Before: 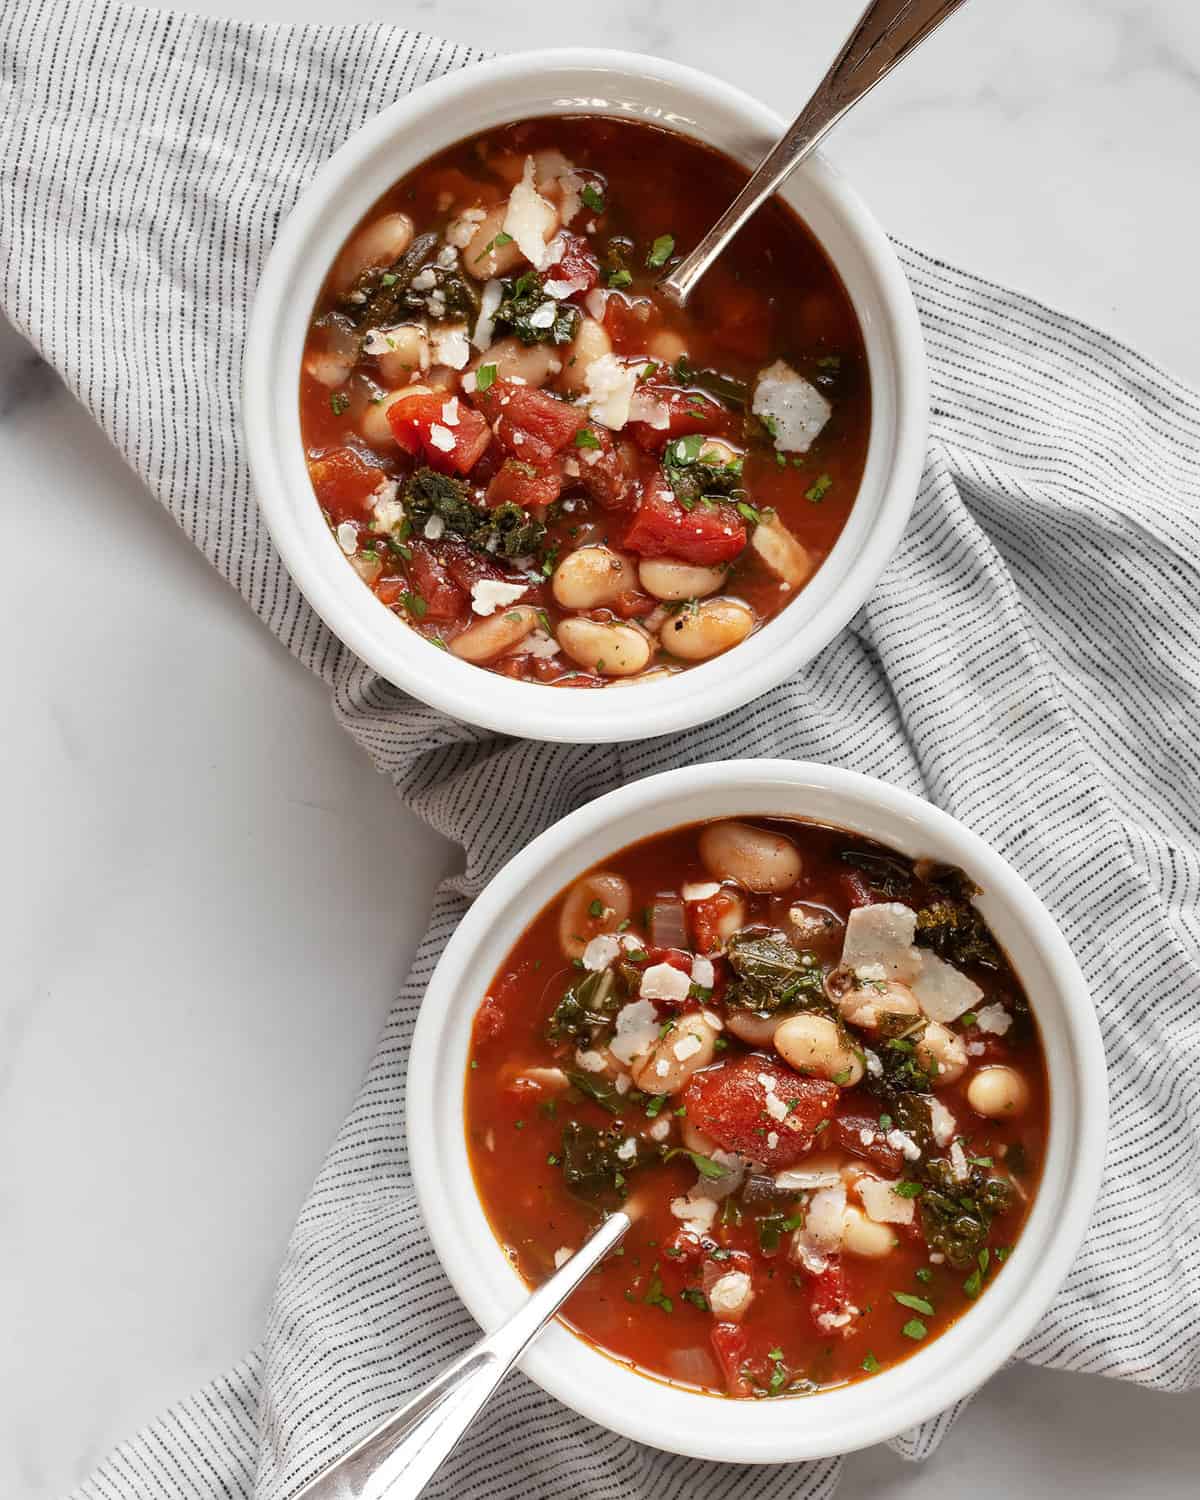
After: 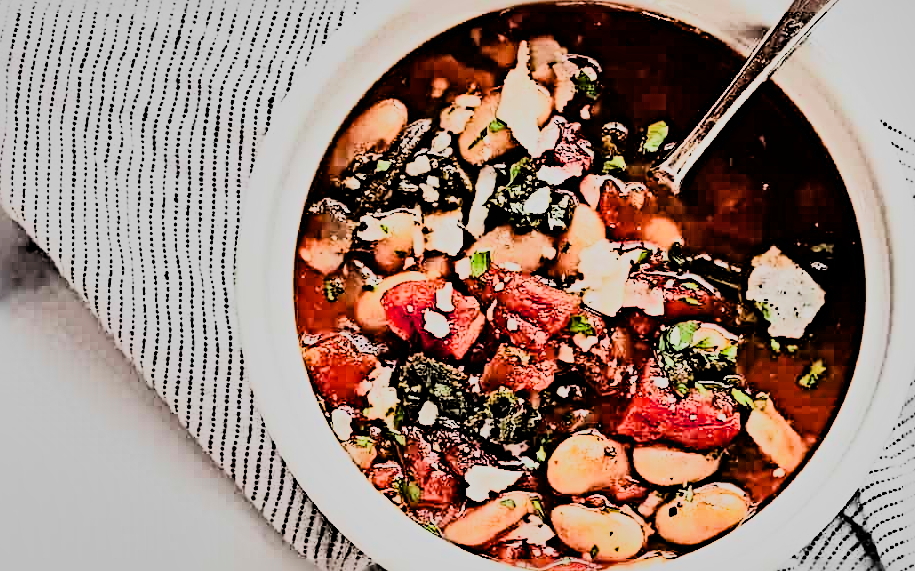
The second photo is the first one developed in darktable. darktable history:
shadows and highlights: low approximation 0.01, soften with gaussian
rgb curve: curves: ch0 [(0, 0) (0.21, 0.15) (0.24, 0.21) (0.5, 0.75) (0.75, 0.96) (0.89, 0.99) (1, 1)]; ch1 [(0, 0.02) (0.21, 0.13) (0.25, 0.2) (0.5, 0.67) (0.75, 0.9) (0.89, 0.97) (1, 1)]; ch2 [(0, 0.02) (0.21, 0.13) (0.25, 0.2) (0.5, 0.67) (0.75, 0.9) (0.89, 0.97) (1, 1)], compensate middle gray true
filmic rgb: black relative exposure -7.65 EV, white relative exposure 4.56 EV, hardness 3.61
crop: left 0.579%, top 7.627%, right 23.167%, bottom 54.275%
sharpen: radius 6.3, amount 1.8, threshold 0
